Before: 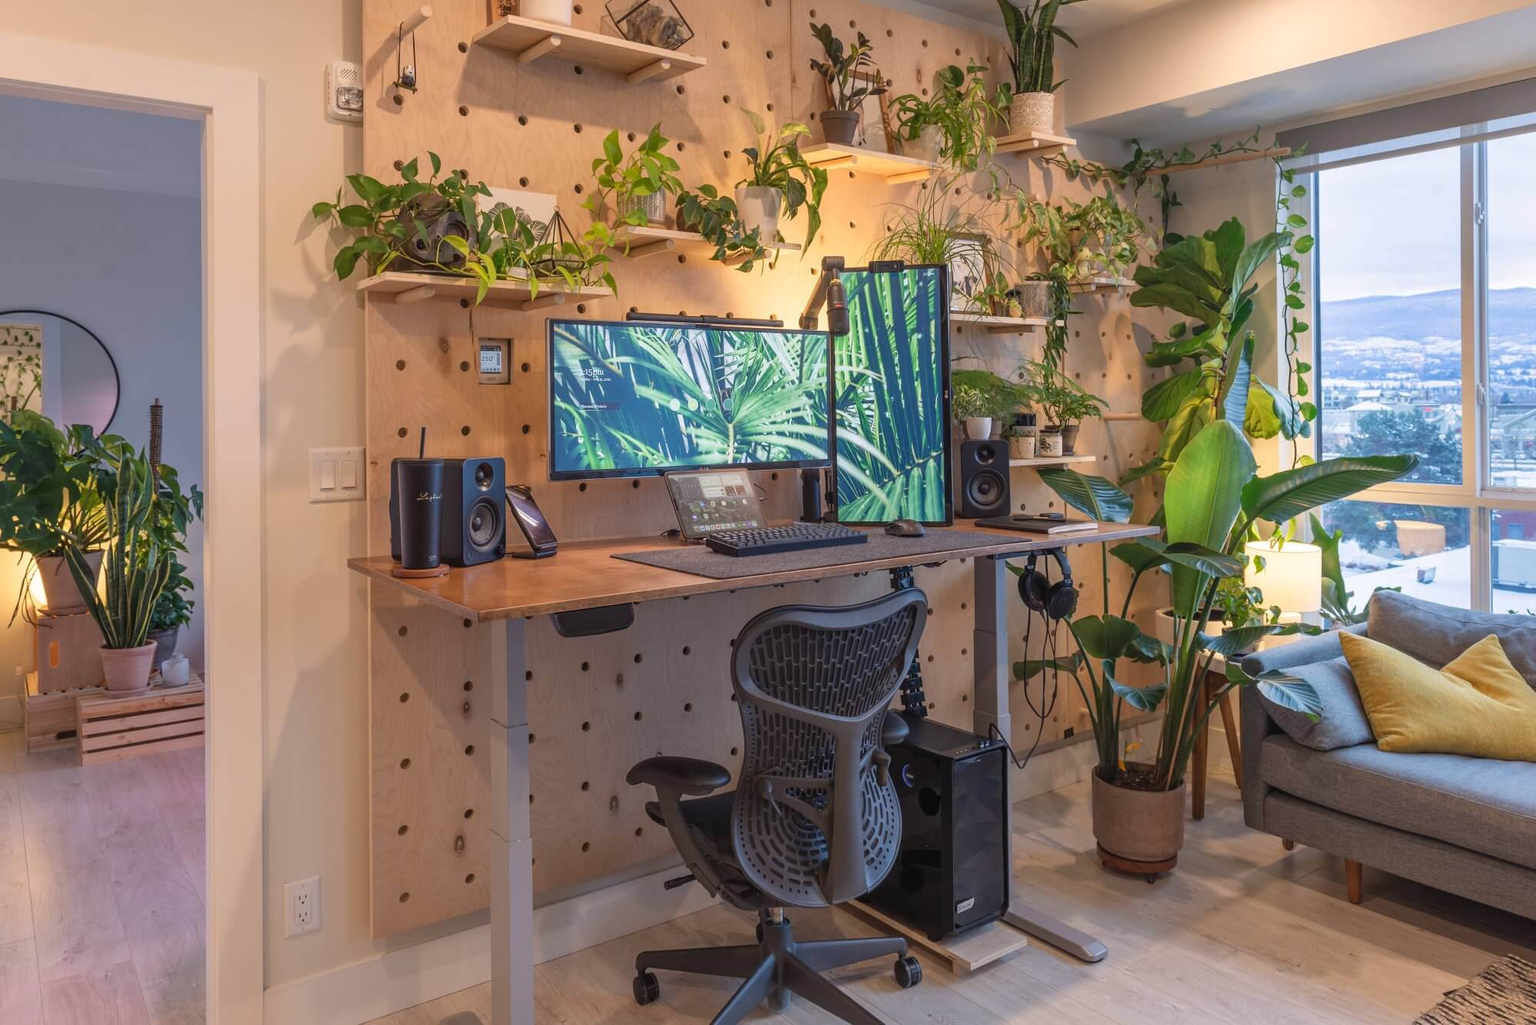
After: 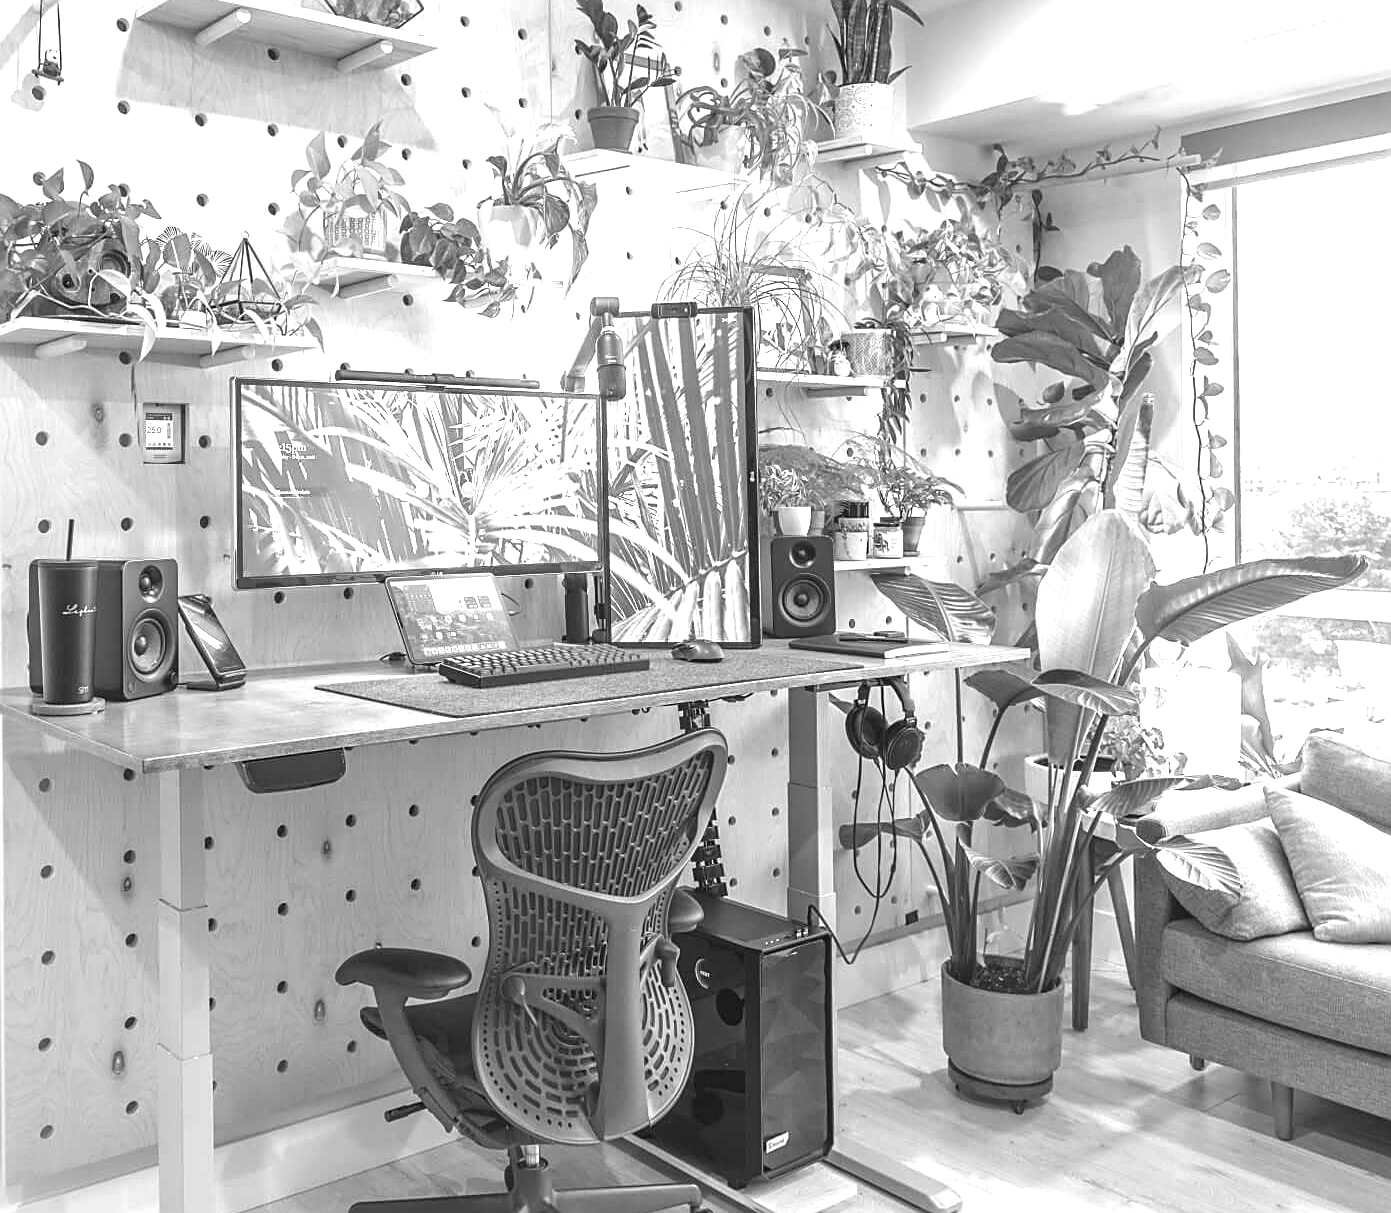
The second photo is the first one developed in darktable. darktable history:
crop and rotate: left 24.034%, top 2.838%, right 6.406%, bottom 6.299%
contrast brightness saturation: saturation -0.05
exposure: black level correction 0, exposure 1.7 EV, compensate exposure bias true, compensate highlight preservation false
sharpen: on, module defaults
monochrome: on, module defaults
